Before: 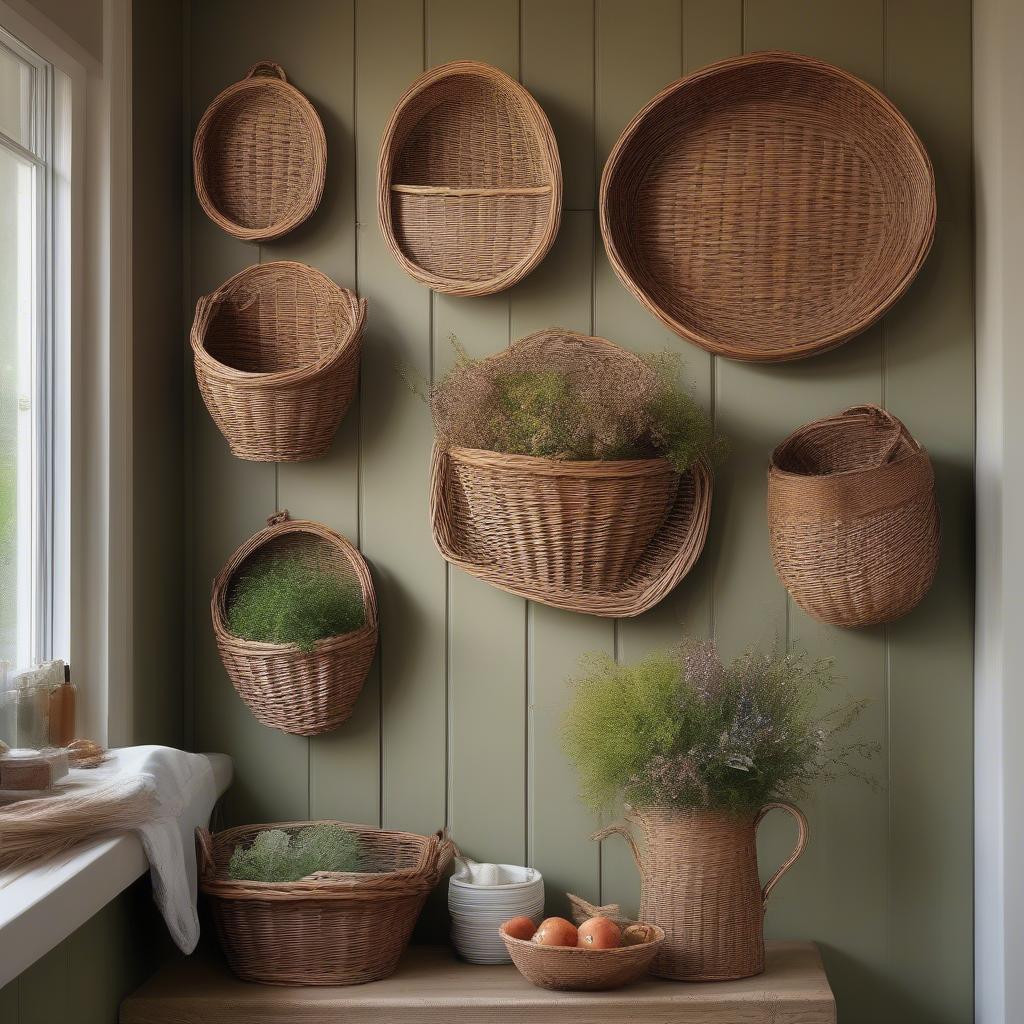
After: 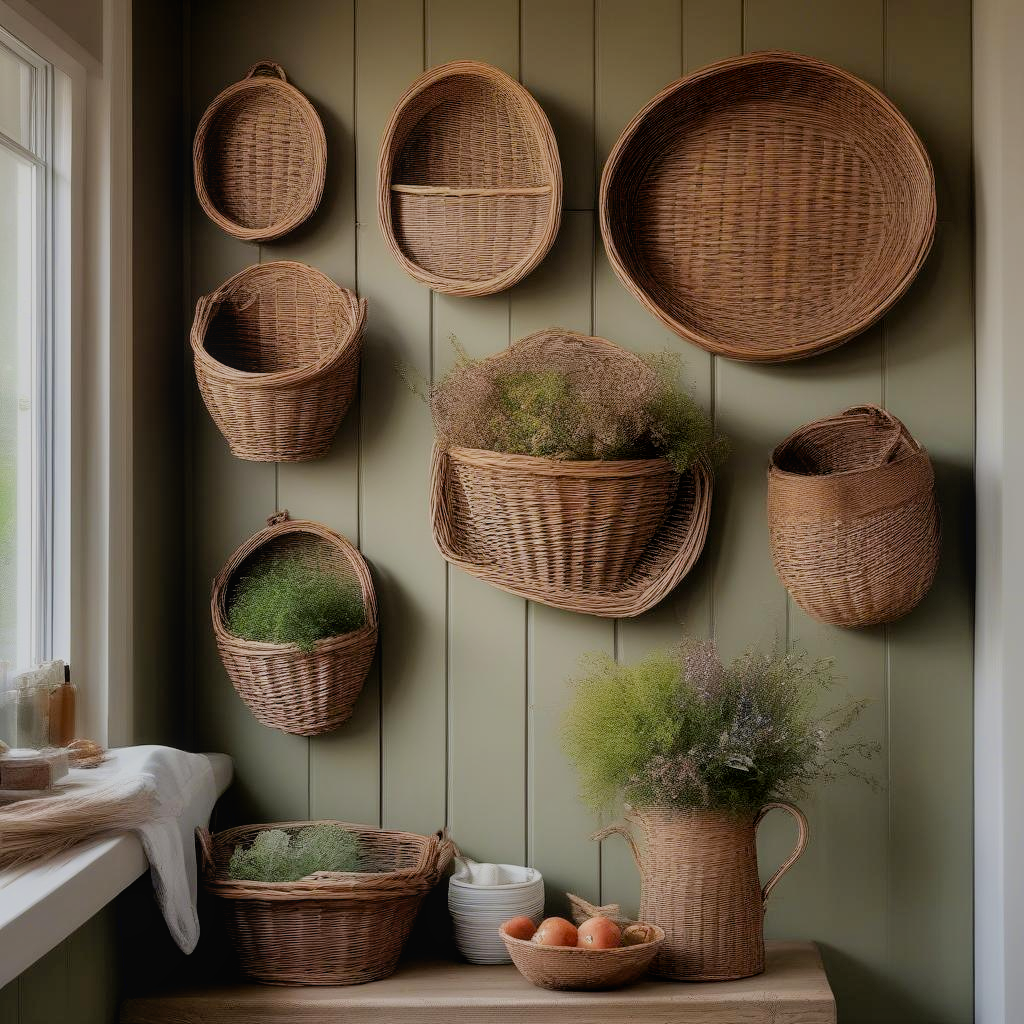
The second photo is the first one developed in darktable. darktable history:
exposure: black level correction 0.007, exposure 0.155 EV, compensate exposure bias true, compensate highlight preservation false
local contrast: detail 109%
filmic rgb: black relative exposure -7.65 EV, white relative exposure 4.56 EV, hardness 3.61
